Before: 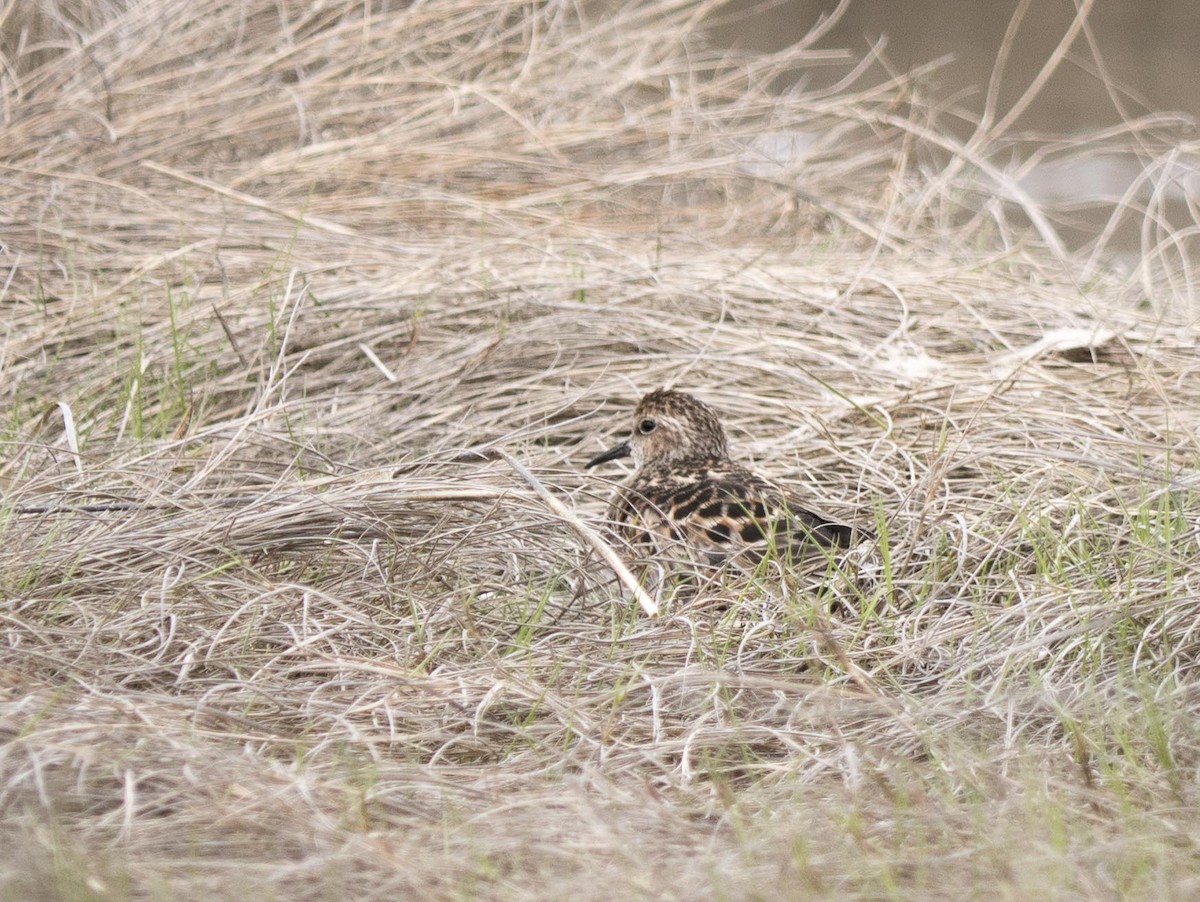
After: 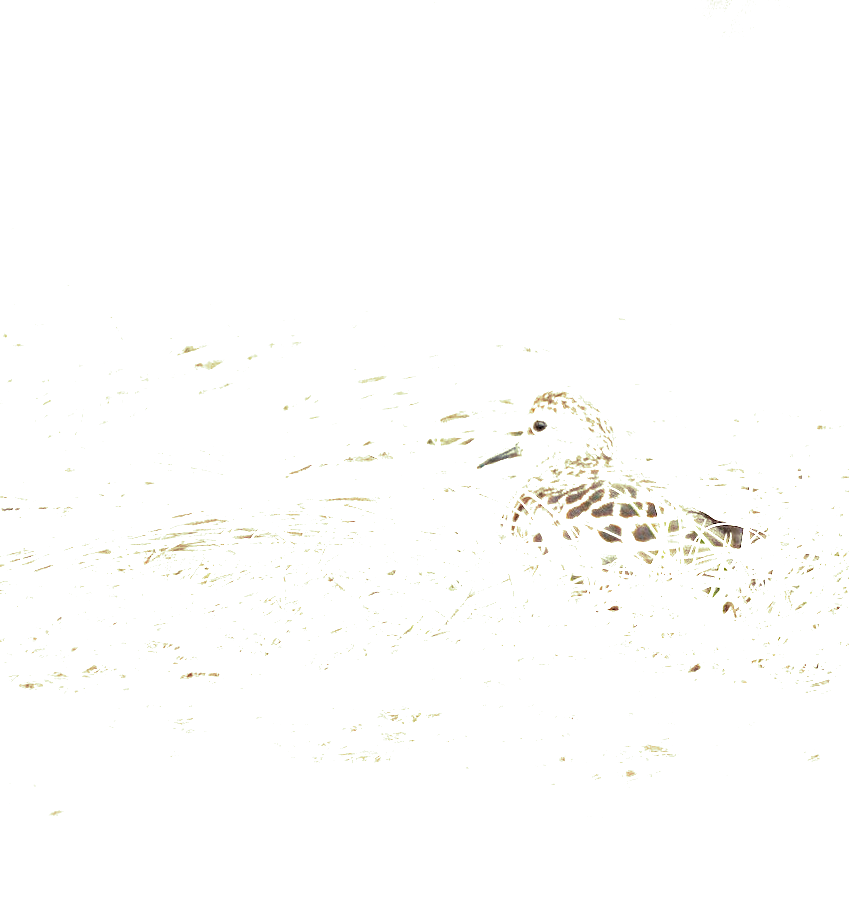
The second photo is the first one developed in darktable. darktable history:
split-toning: shadows › hue 290.82°, shadows › saturation 0.34, highlights › saturation 0.38, balance 0, compress 50%
exposure: exposure 3 EV, compensate highlight preservation false
crop and rotate: left 9.061%, right 20.142%
